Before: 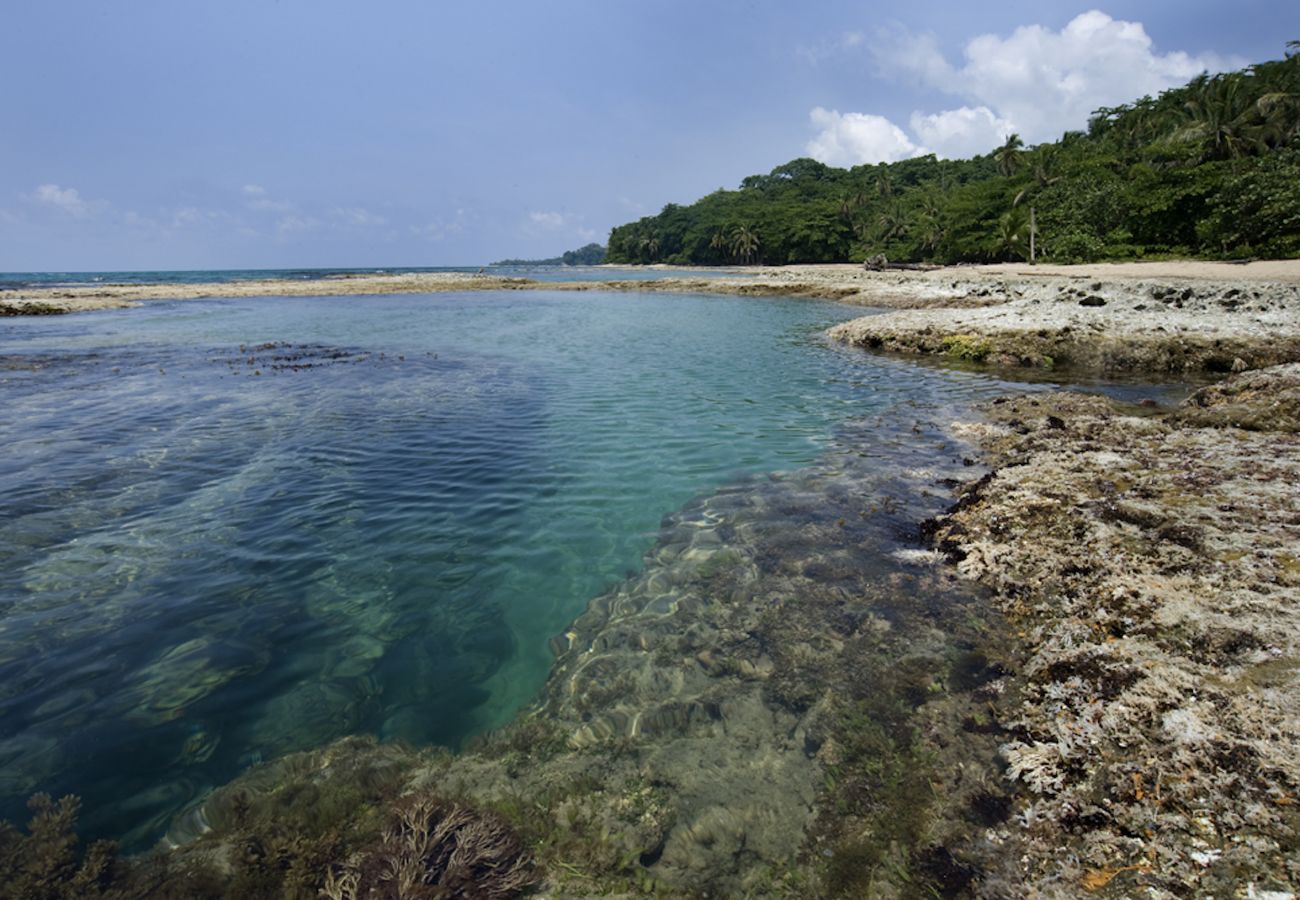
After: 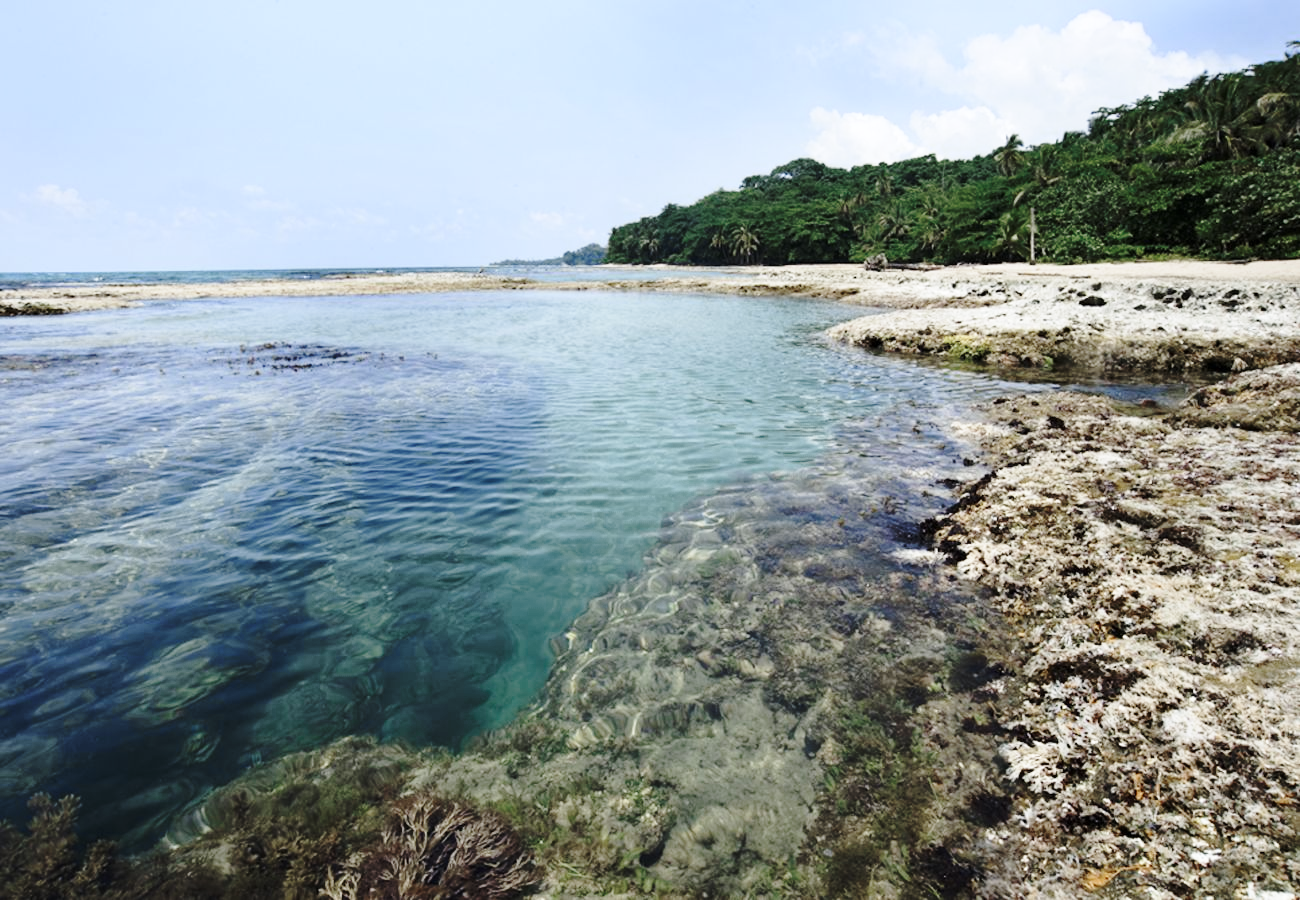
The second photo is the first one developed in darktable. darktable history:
color zones: curves: ch0 [(0, 0.5) (0.125, 0.4) (0.25, 0.5) (0.375, 0.4) (0.5, 0.4) (0.625, 0.6) (0.75, 0.6) (0.875, 0.5)]; ch1 [(0, 0.35) (0.125, 0.45) (0.25, 0.35) (0.375, 0.35) (0.5, 0.35) (0.625, 0.35) (0.75, 0.45) (0.875, 0.35)]; ch2 [(0, 0.6) (0.125, 0.5) (0.25, 0.5) (0.375, 0.6) (0.5, 0.6) (0.625, 0.5) (0.75, 0.5) (0.875, 0.5)]
base curve: curves: ch0 [(0, 0) (0.032, 0.037) (0.105, 0.228) (0.435, 0.76) (0.856, 0.983) (1, 1)], preserve colors none
